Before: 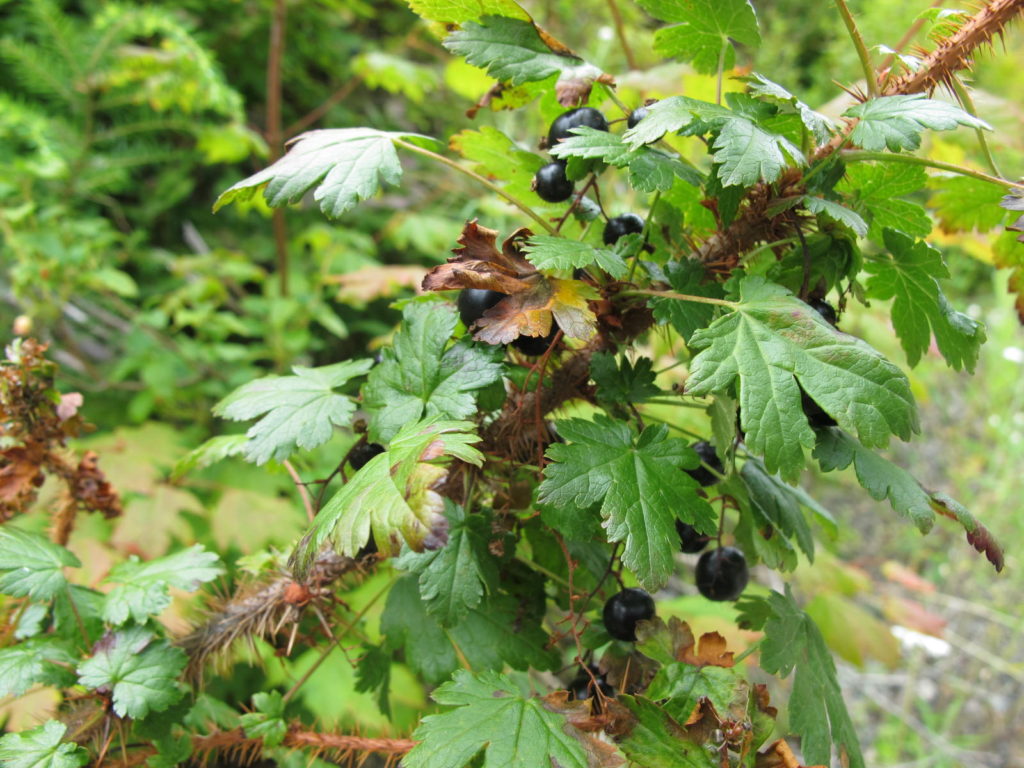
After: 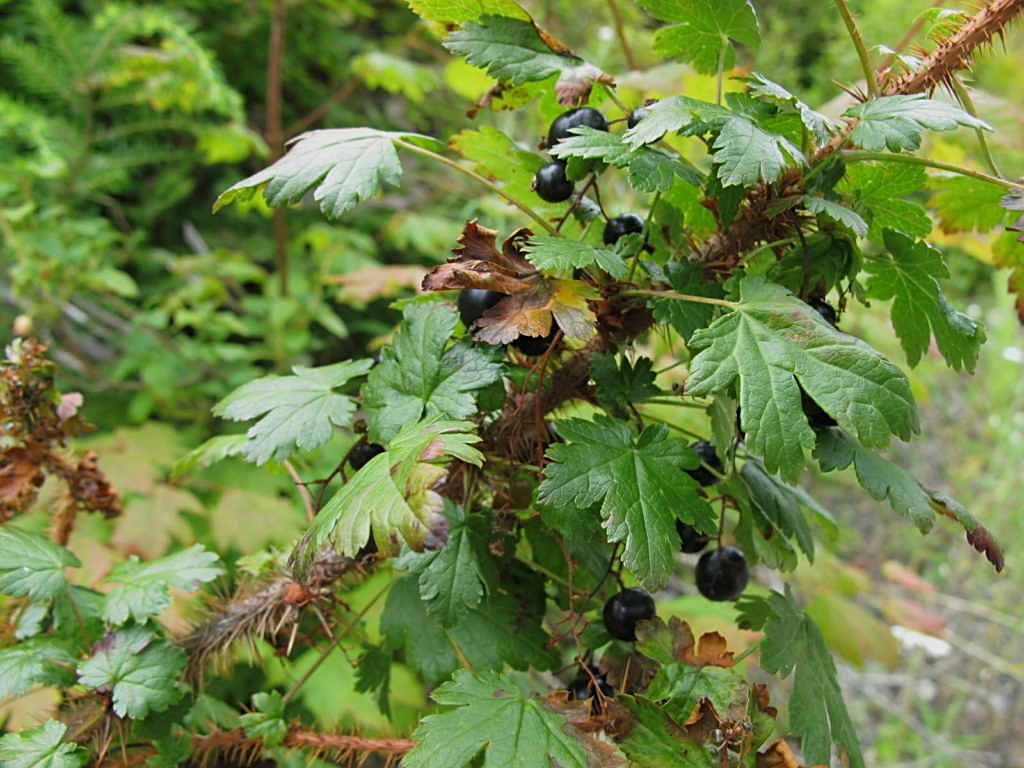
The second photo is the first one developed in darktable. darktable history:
sharpen: on, module defaults
exposure: exposure -0.36 EV, compensate highlight preservation false
